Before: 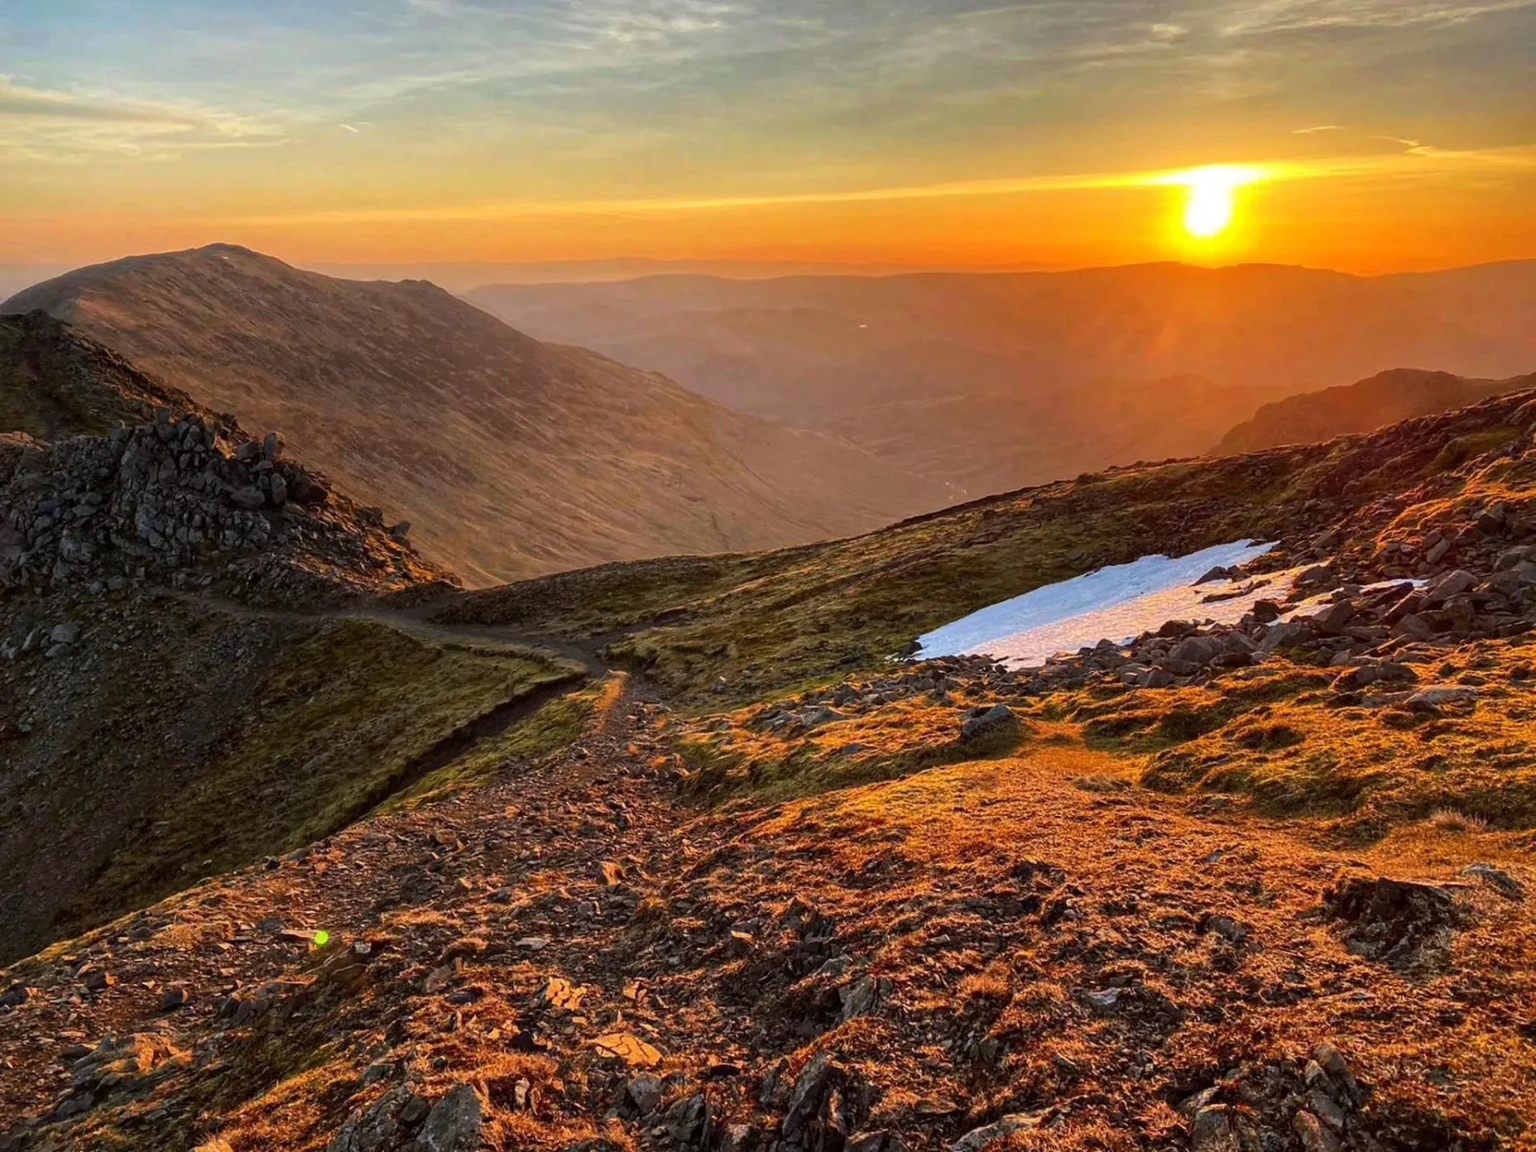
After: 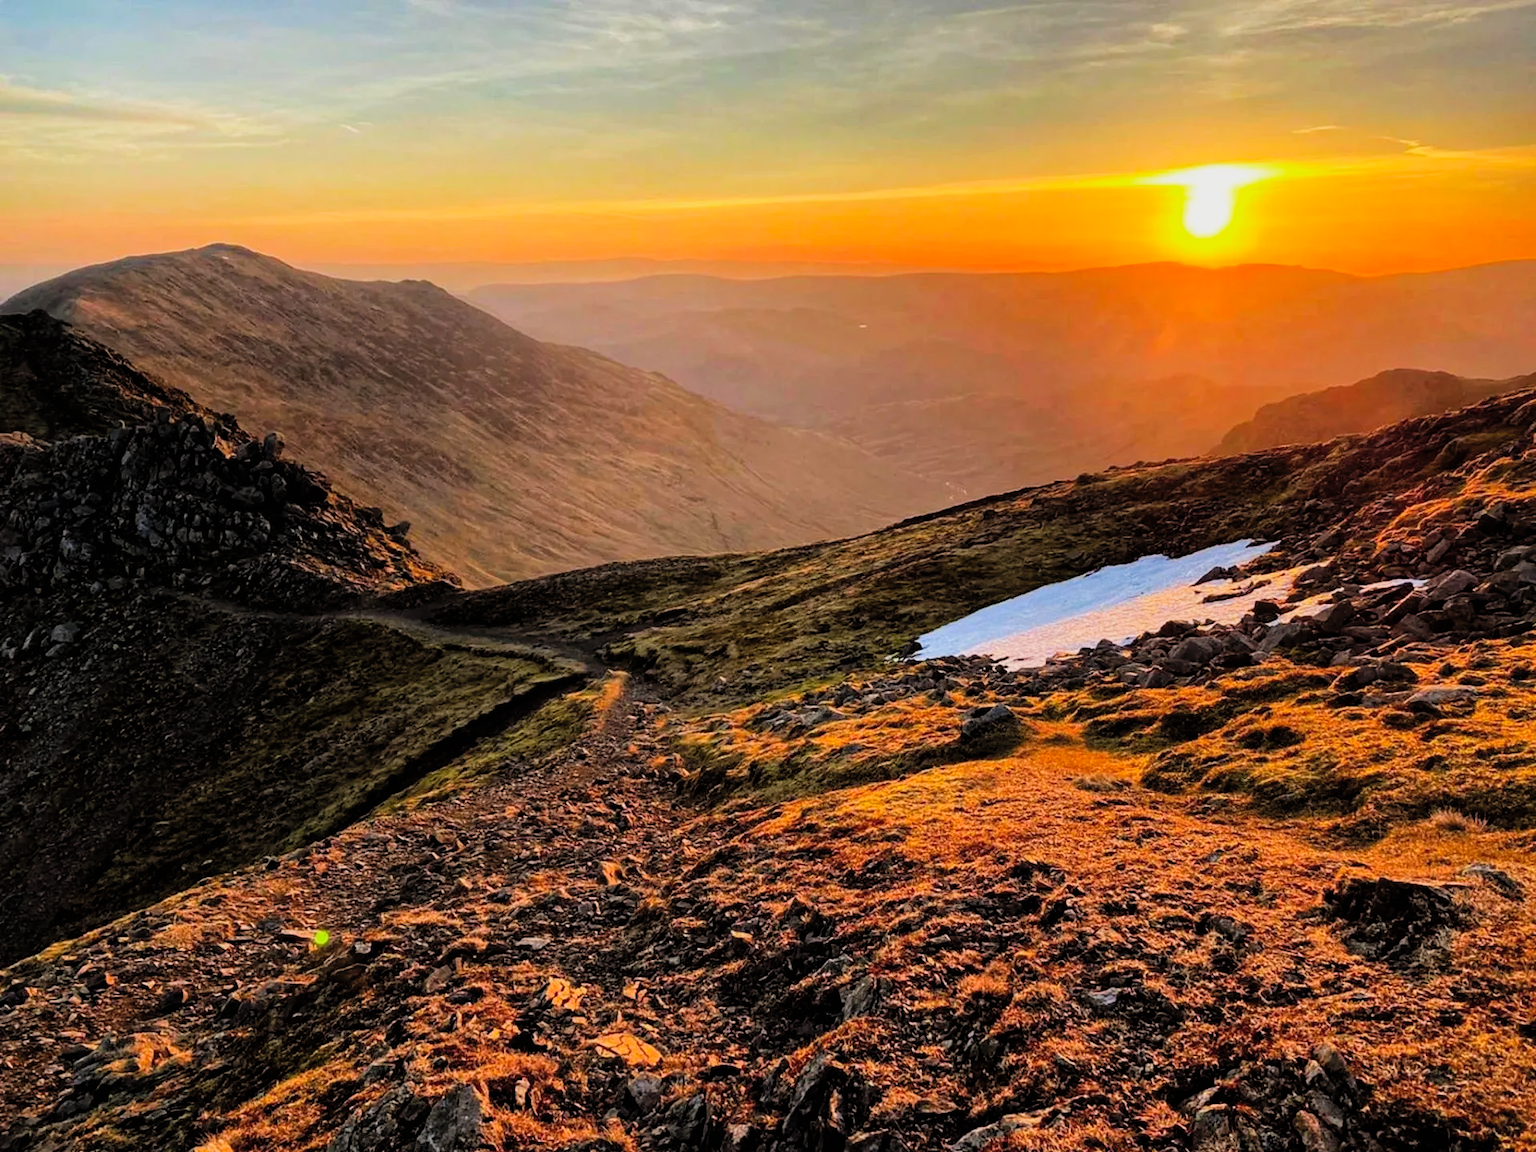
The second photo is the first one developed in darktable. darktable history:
contrast brightness saturation: brightness 0.09, saturation 0.19
filmic rgb: black relative exposure -5 EV, white relative exposure 3.5 EV, hardness 3.19, contrast 1.2, highlights saturation mix -30%
